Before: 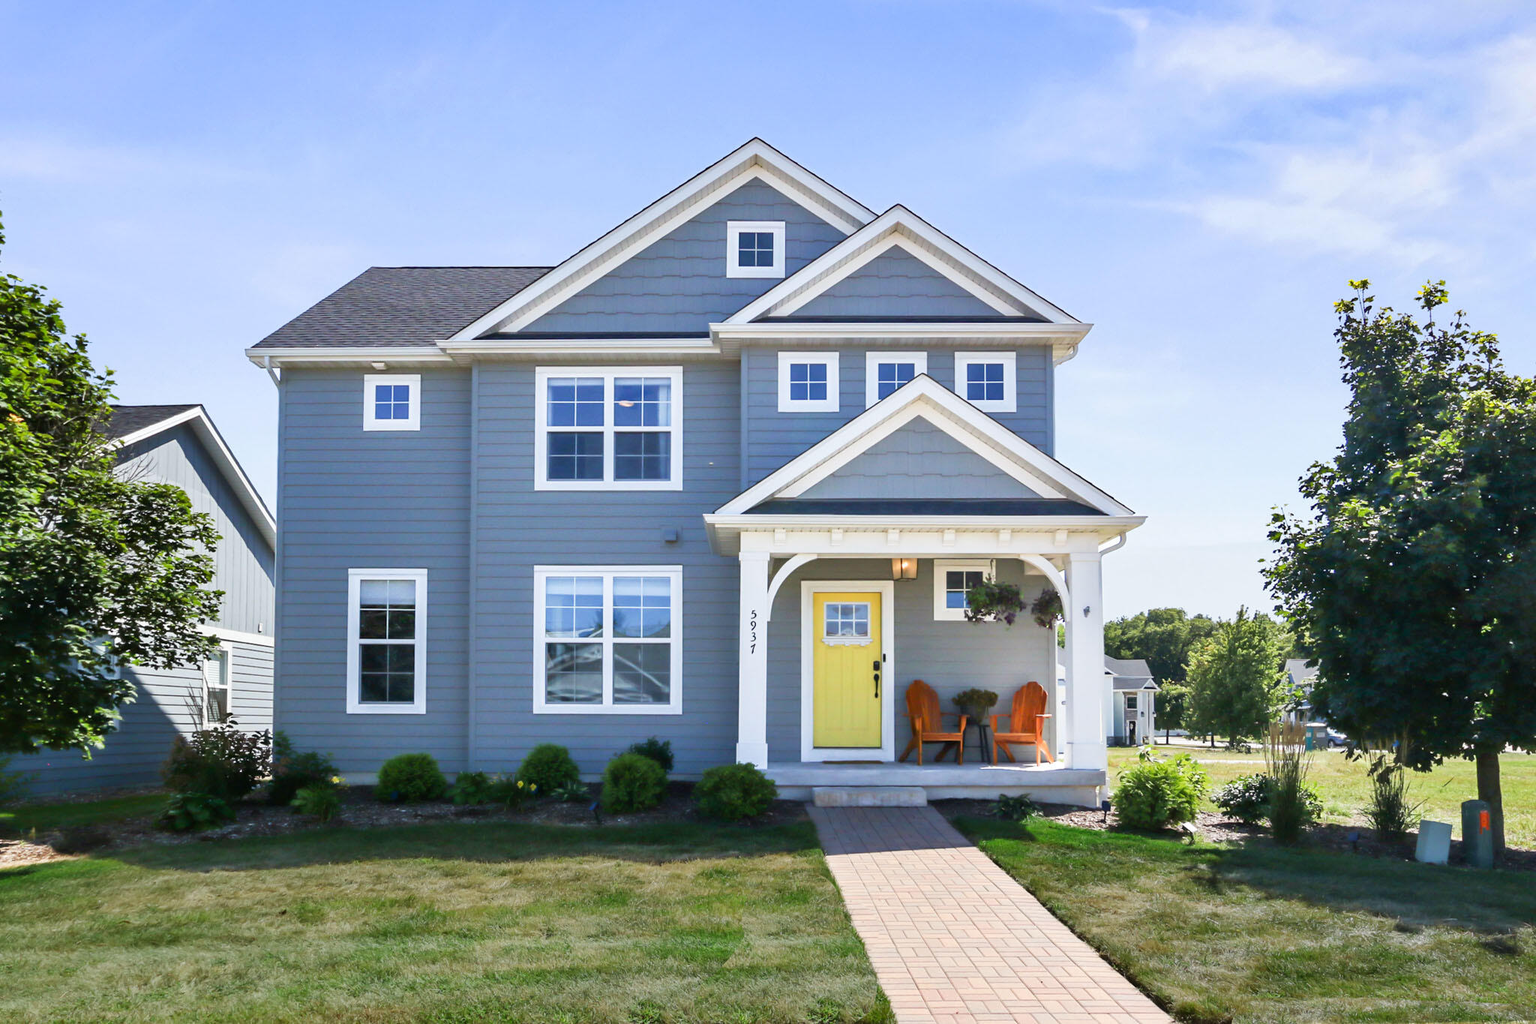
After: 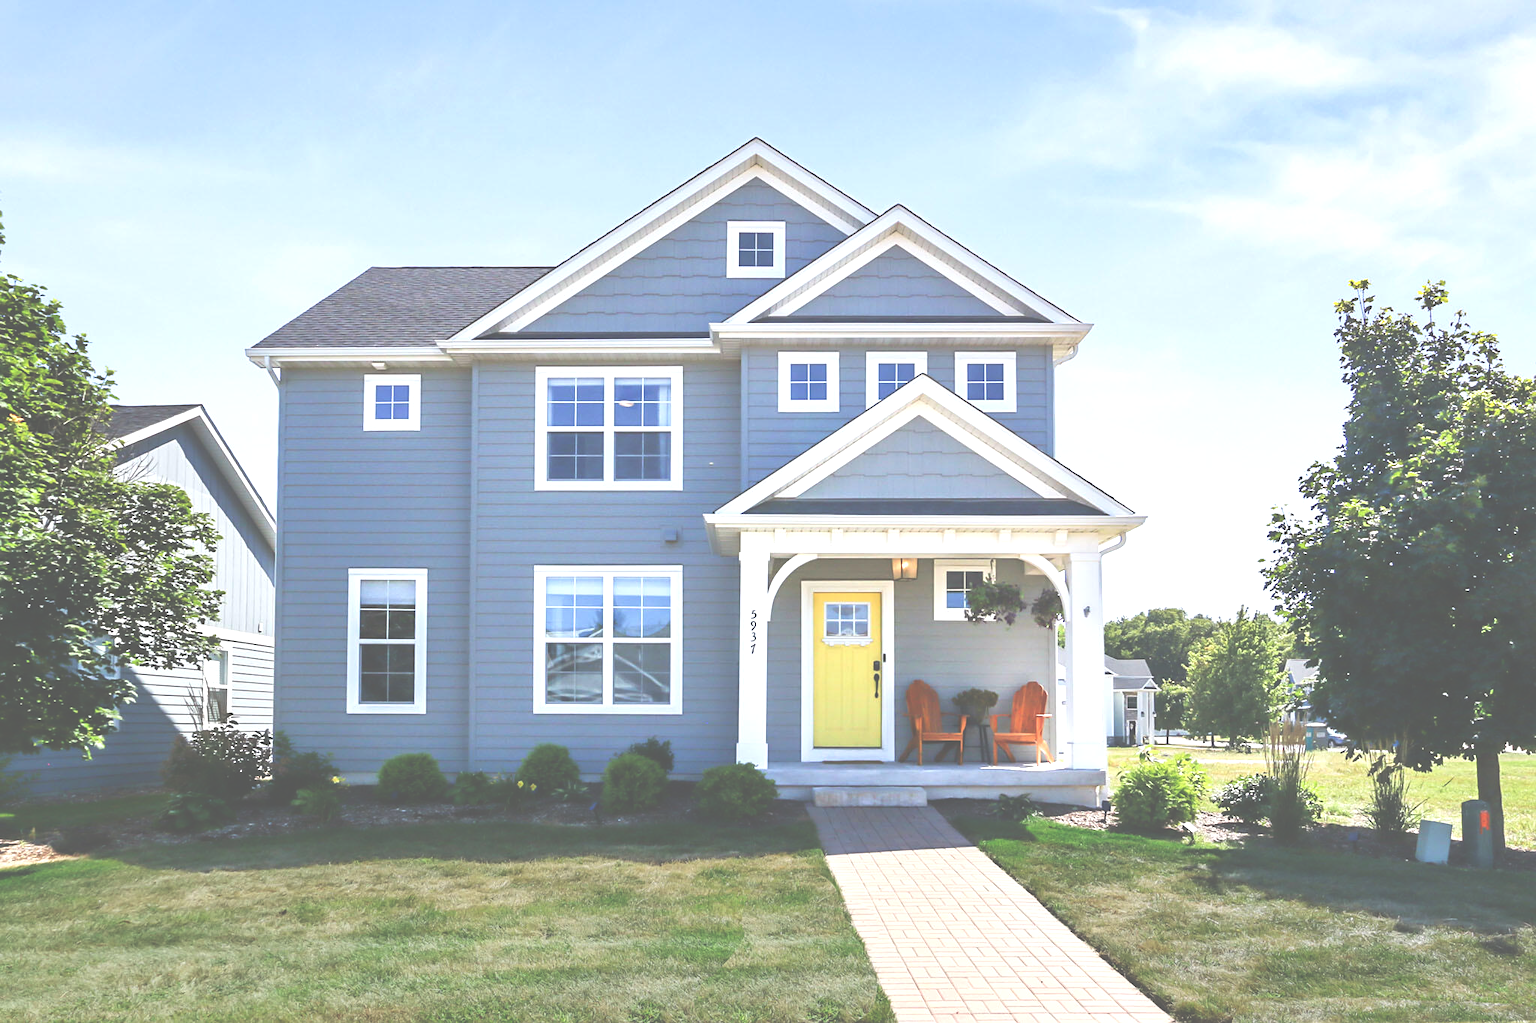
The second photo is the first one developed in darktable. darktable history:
exposure: black level correction -0.073, exposure 0.501 EV, compensate highlight preservation false
sharpen: amount 0.203
